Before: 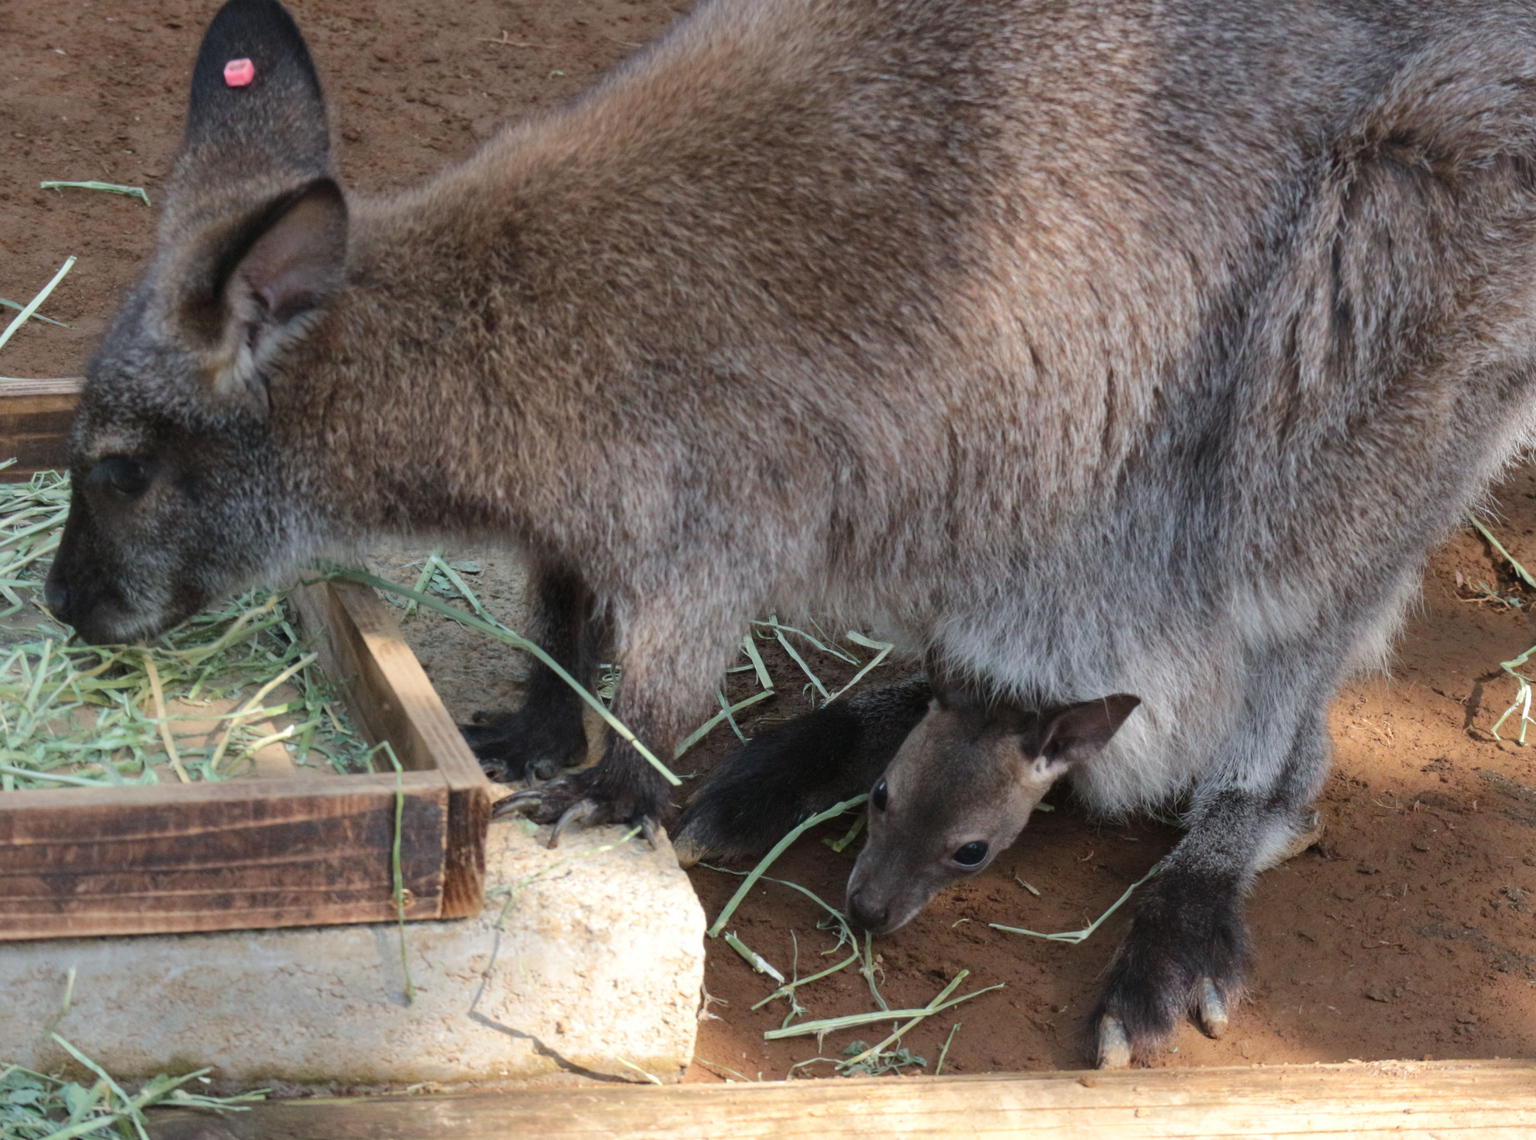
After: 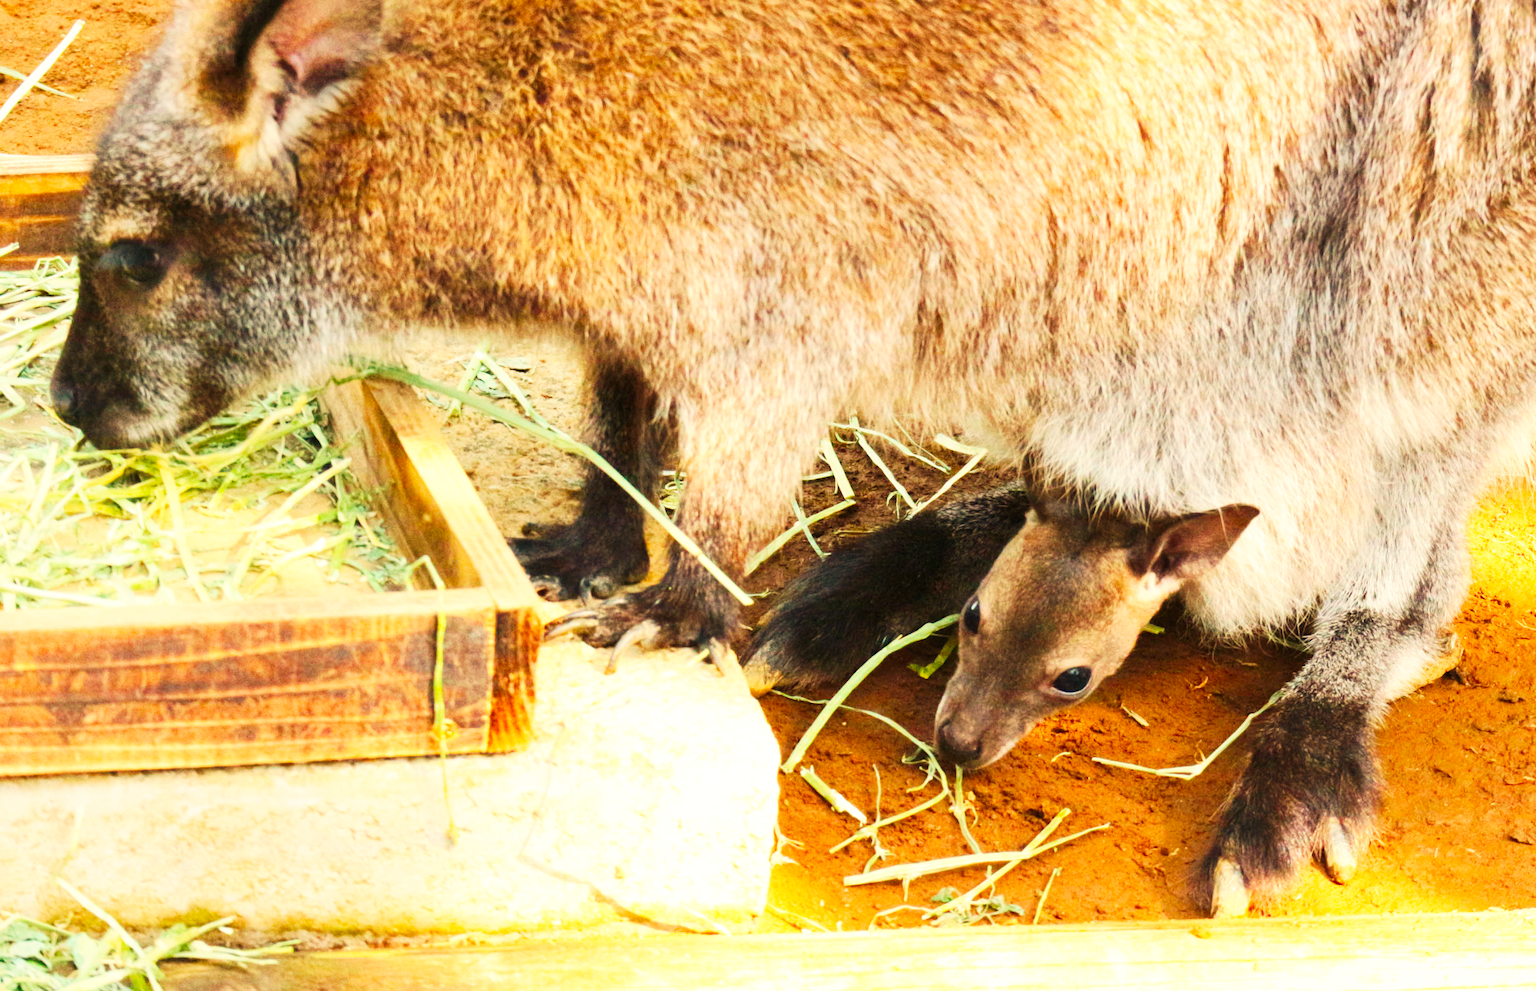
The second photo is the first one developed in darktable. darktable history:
color correction: saturation 1.1
base curve: curves: ch0 [(0, 0) (0.007, 0.004) (0.027, 0.03) (0.046, 0.07) (0.207, 0.54) (0.442, 0.872) (0.673, 0.972) (1, 1)], preserve colors none
color balance rgb: perceptual saturation grading › global saturation 25%, perceptual brilliance grading › mid-tones 10%, perceptual brilliance grading › shadows 15%, global vibrance 20%
white balance: red 1.138, green 0.996, blue 0.812
exposure: black level correction 0, exposure 0.5 EV, compensate highlight preservation false
crop: top 20.916%, right 9.437%, bottom 0.316%
